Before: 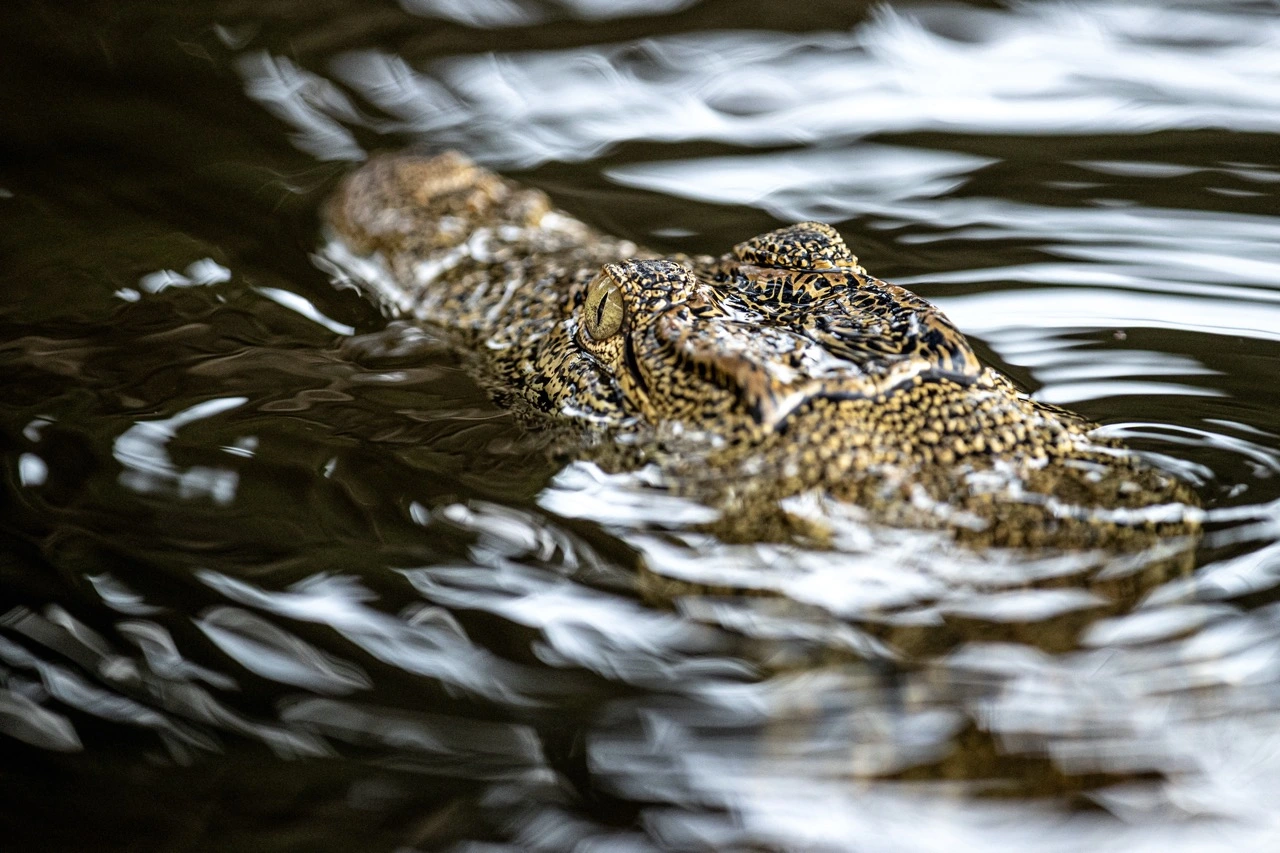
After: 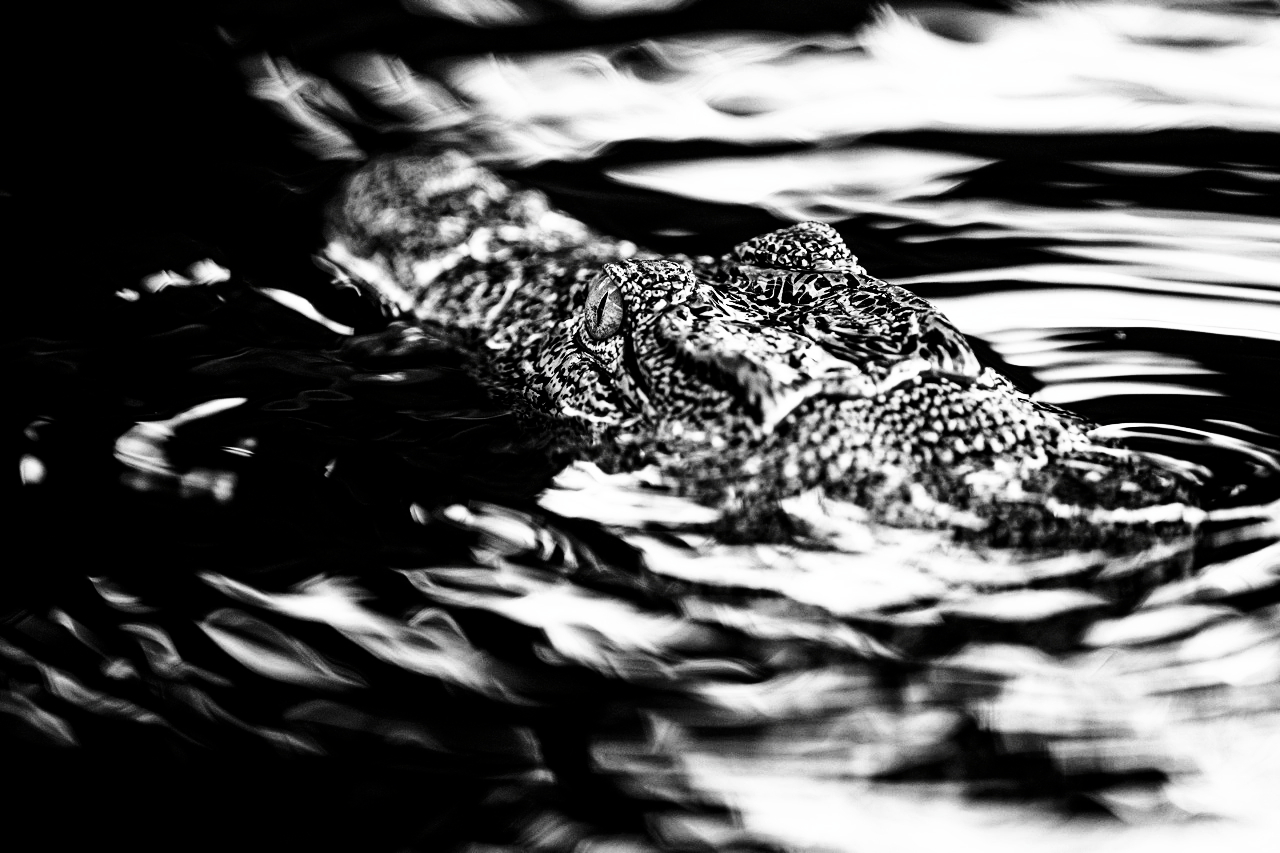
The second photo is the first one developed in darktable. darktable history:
contrast brightness saturation: contrast 0.019, brightness -0.983, saturation -0.996
base curve: curves: ch0 [(0, 0) (0.007, 0.004) (0.027, 0.03) (0.046, 0.07) (0.207, 0.54) (0.442, 0.872) (0.673, 0.972) (1, 1)], preserve colors none
